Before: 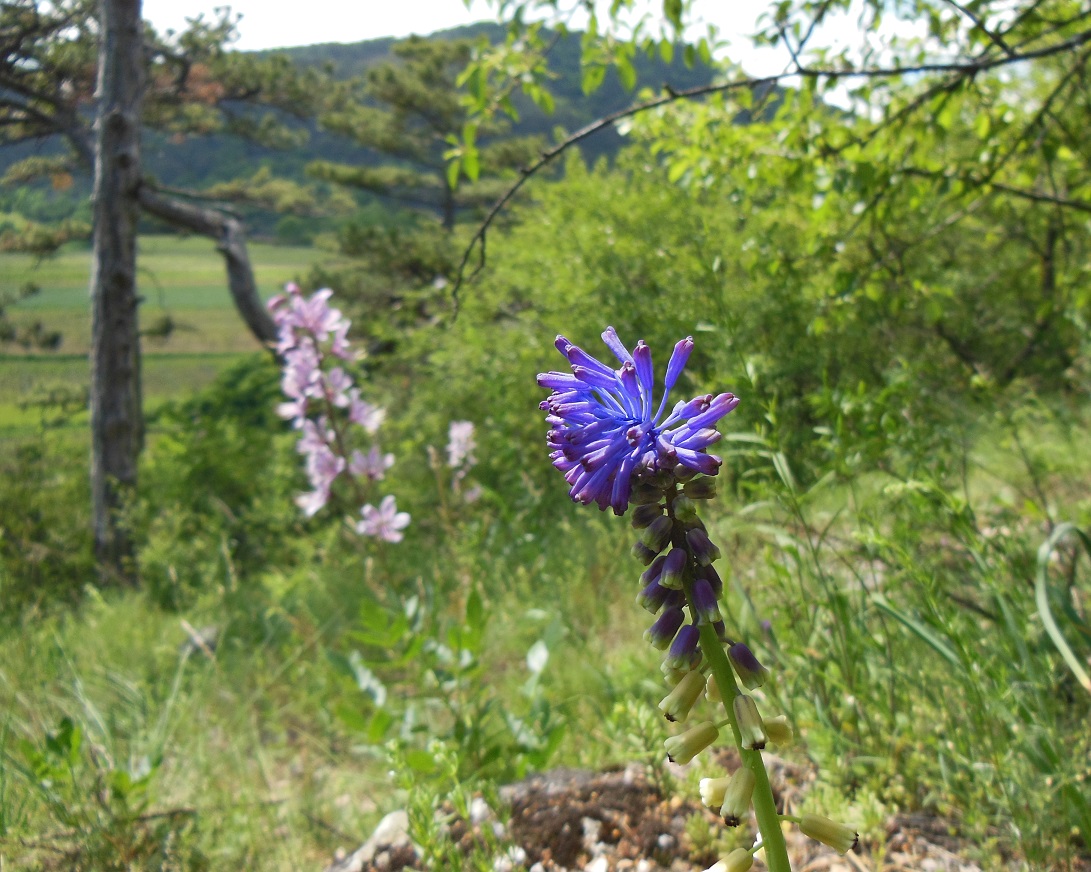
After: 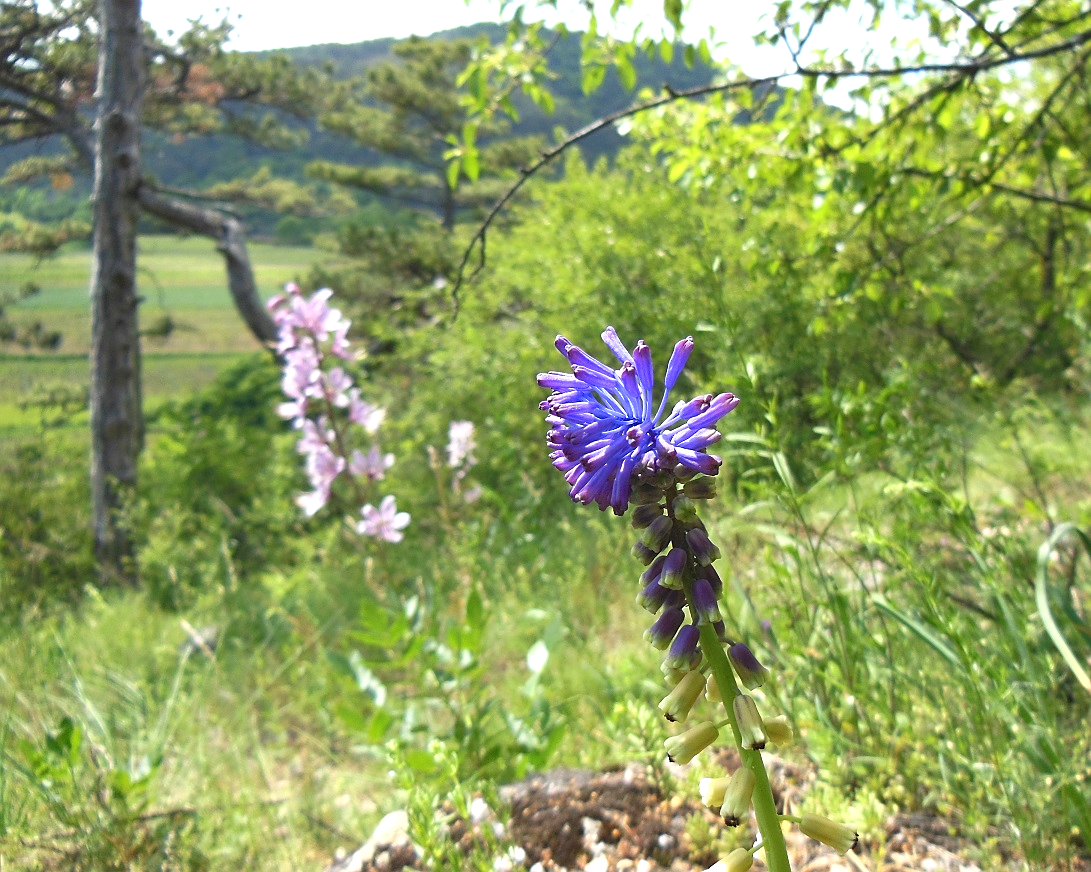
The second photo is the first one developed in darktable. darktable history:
sharpen: radius 1.458, amount 0.398, threshold 1.271
exposure: exposure 0.64 EV, compensate highlight preservation false
